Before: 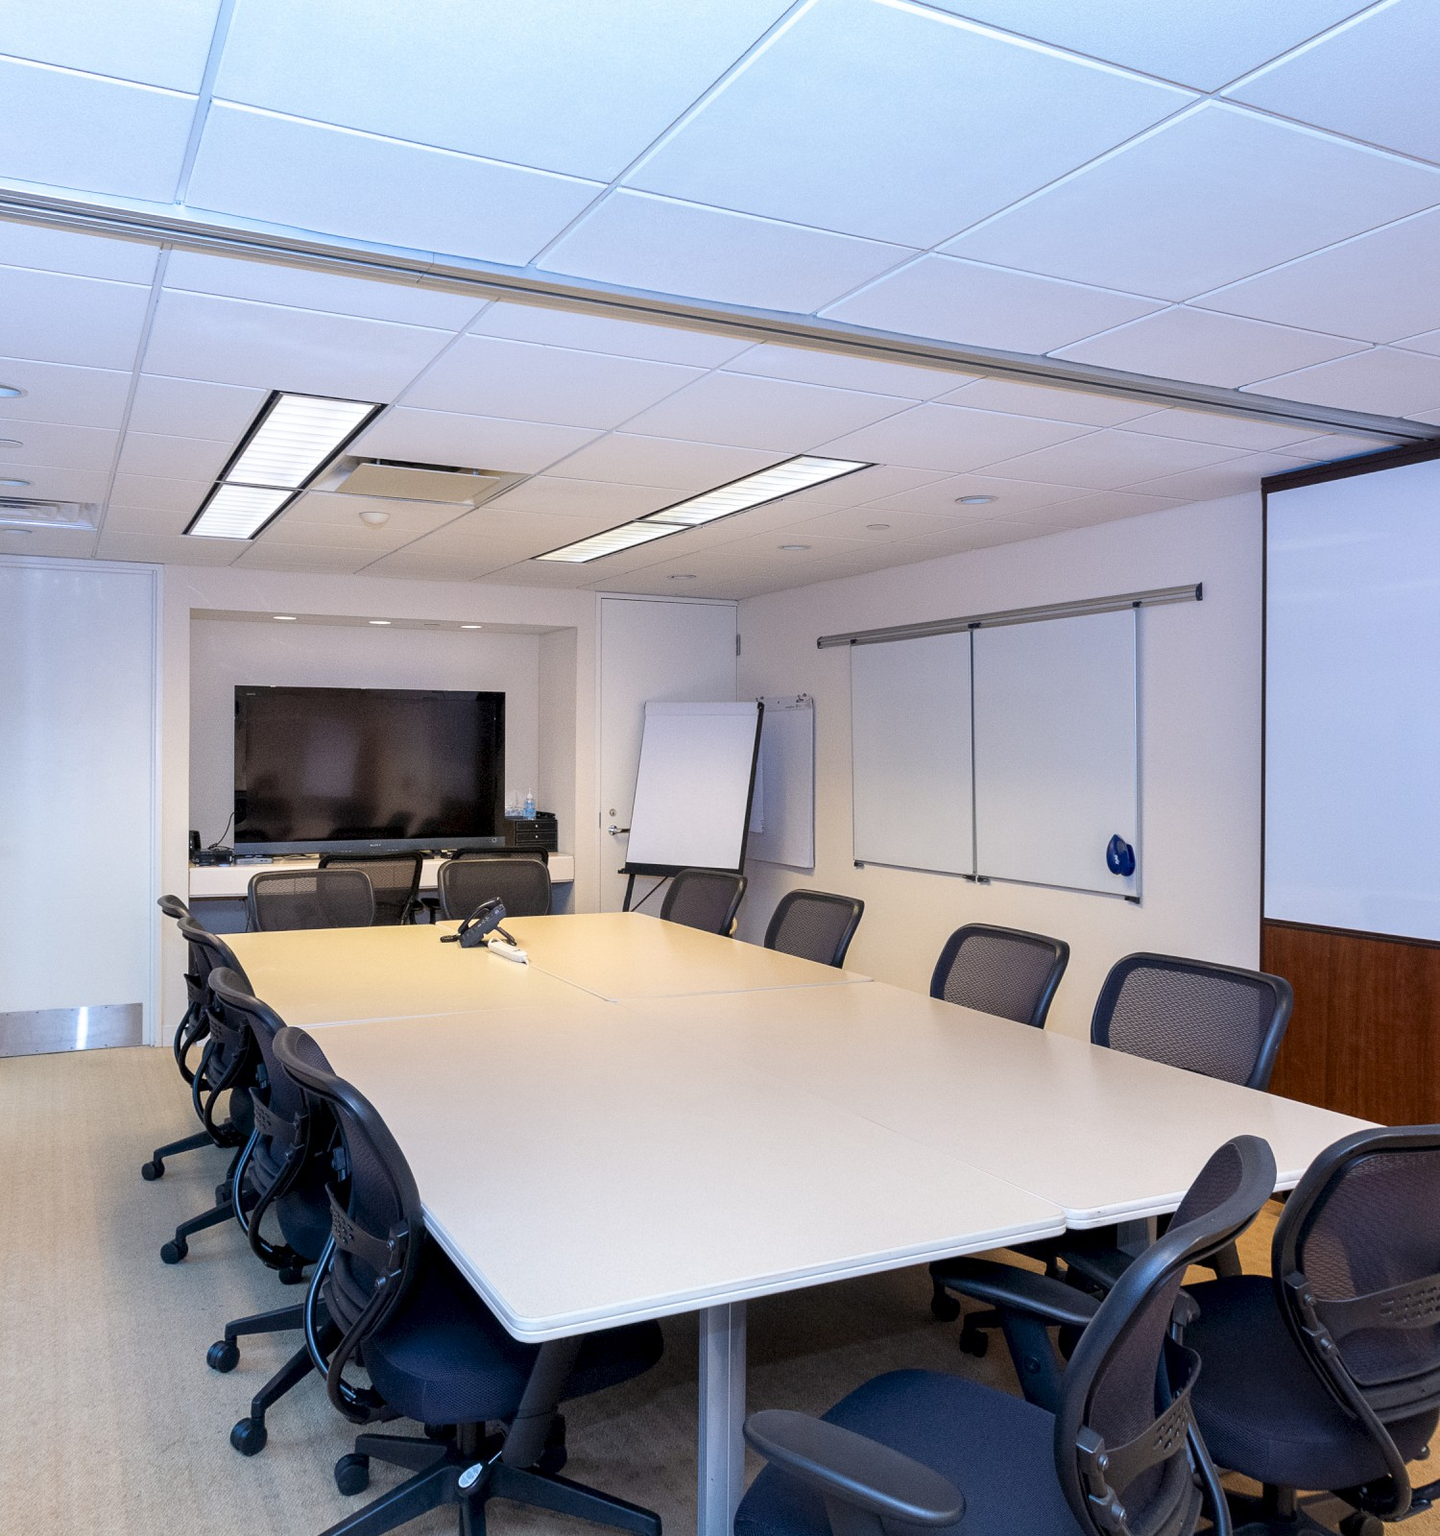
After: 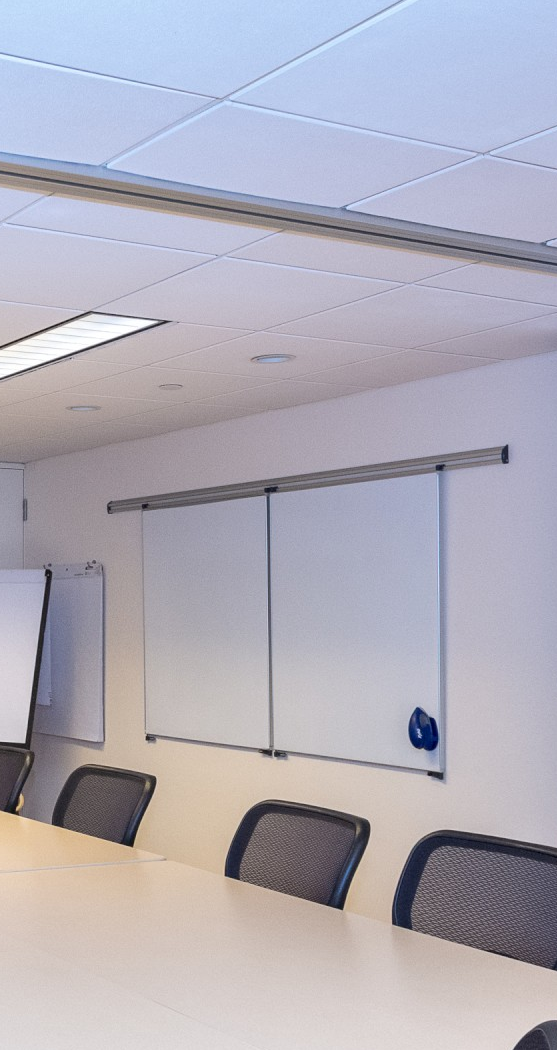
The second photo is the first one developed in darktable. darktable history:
crop and rotate: left 49.63%, top 10.125%, right 13.198%, bottom 24.233%
